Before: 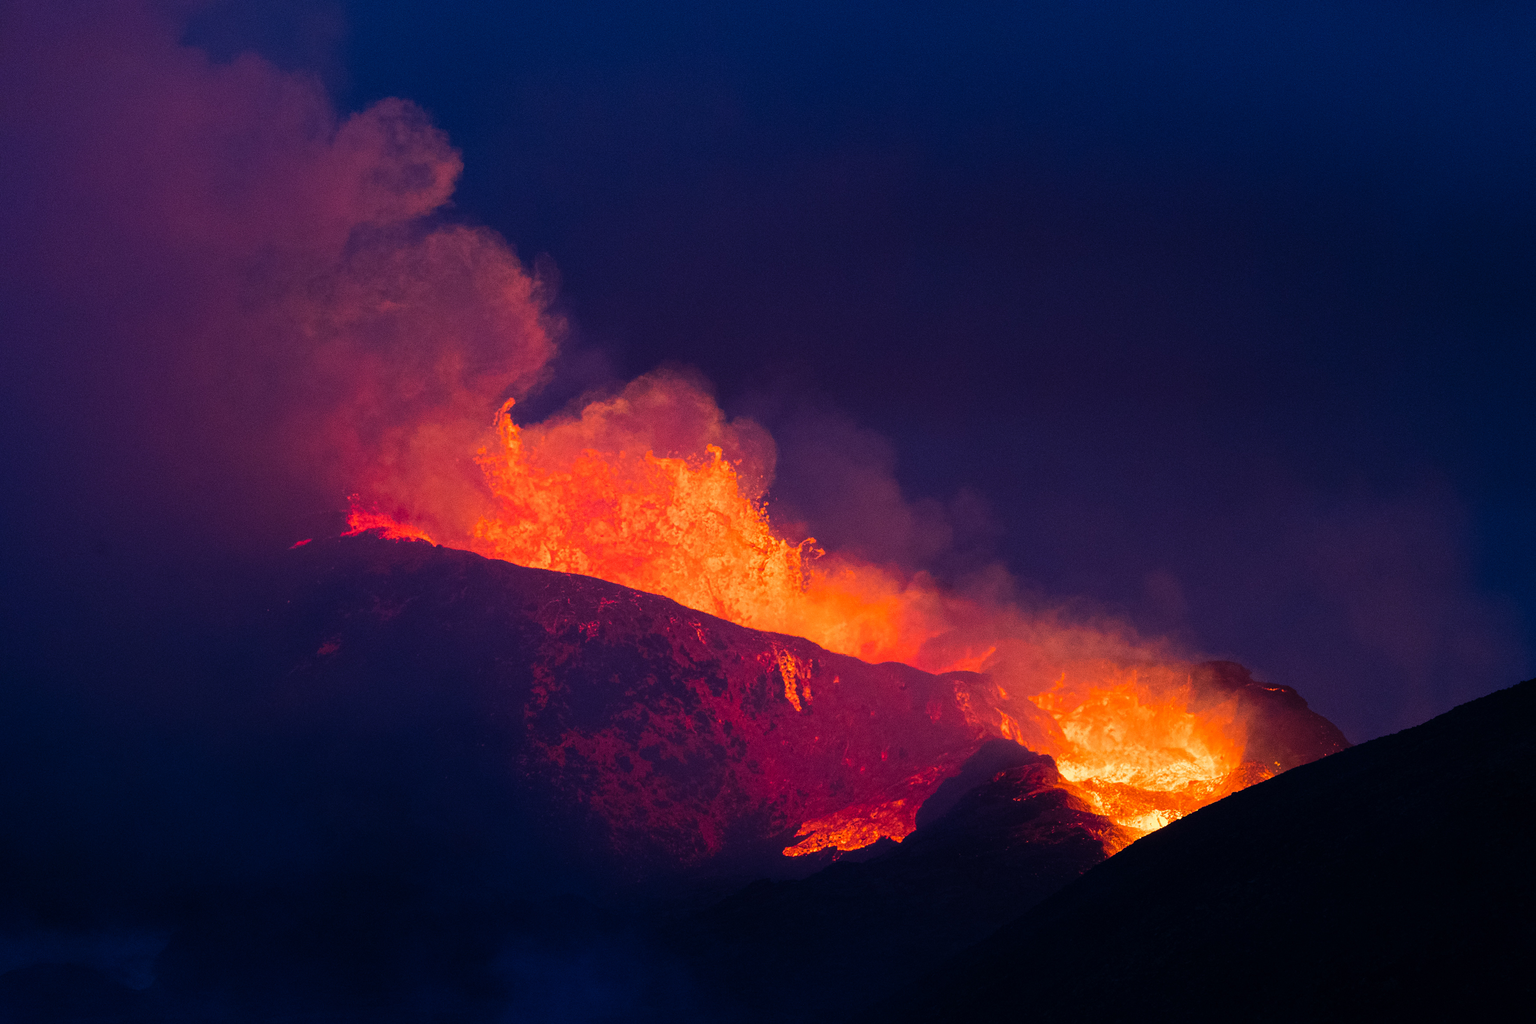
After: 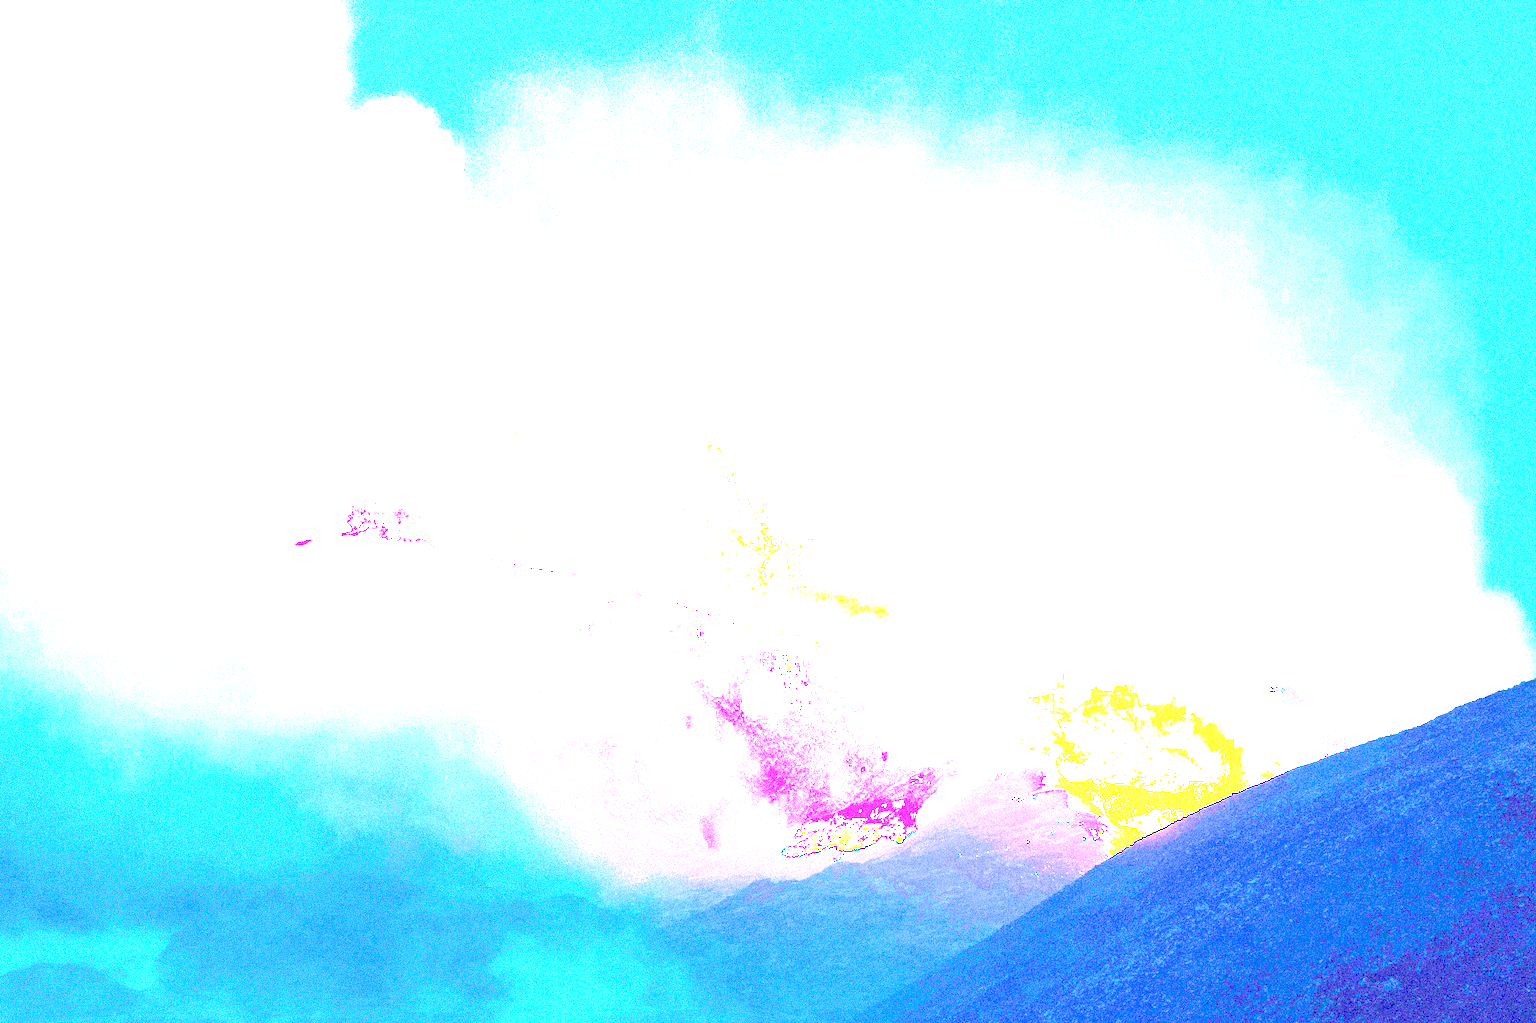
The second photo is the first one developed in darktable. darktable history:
exposure: exposure 8 EV, compensate highlight preservation false
tone equalizer: on, module defaults
